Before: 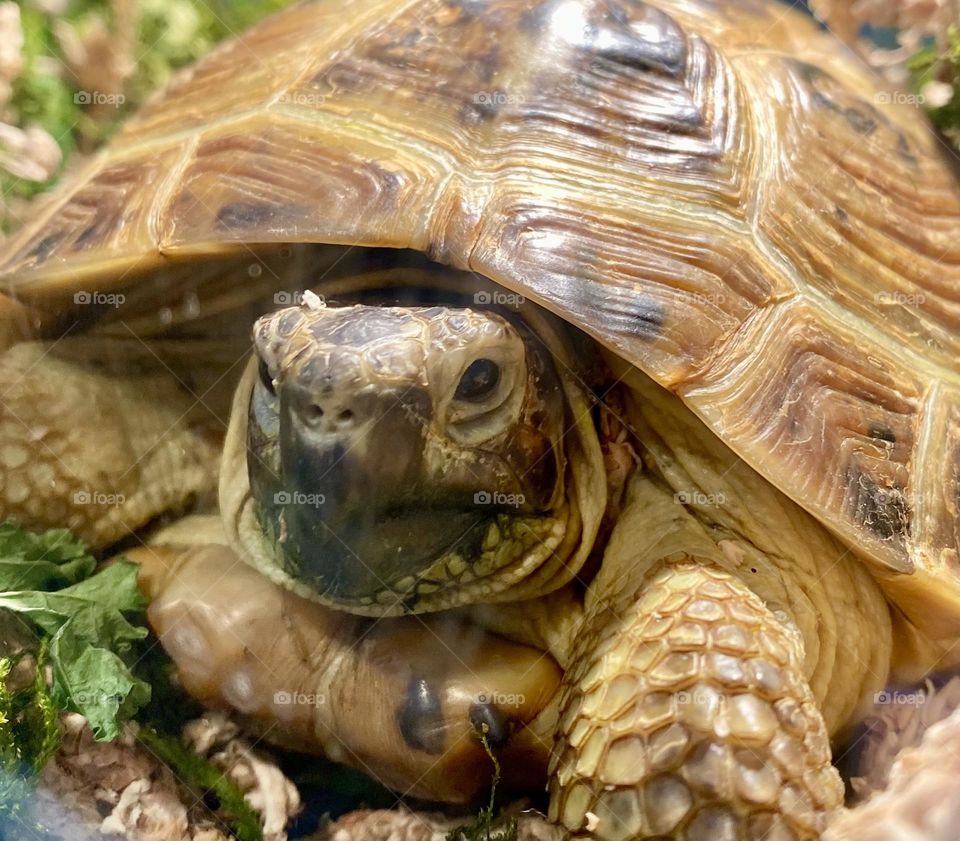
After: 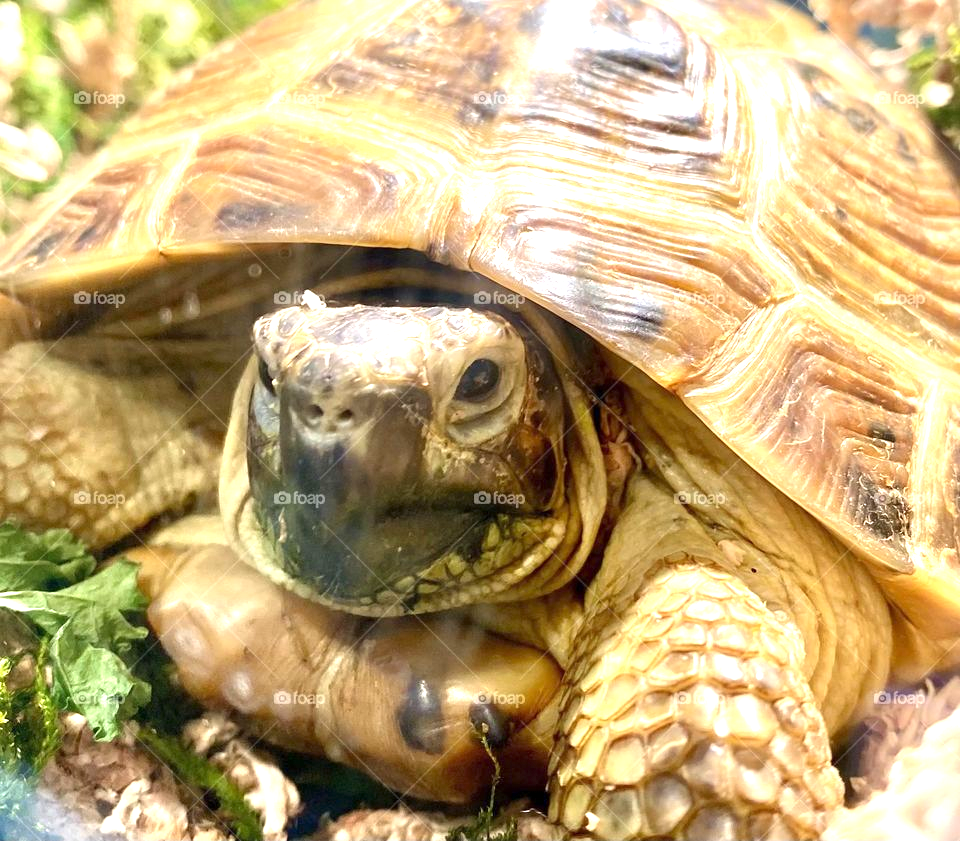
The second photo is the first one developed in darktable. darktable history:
exposure: exposure 1.091 EV, compensate highlight preservation false
